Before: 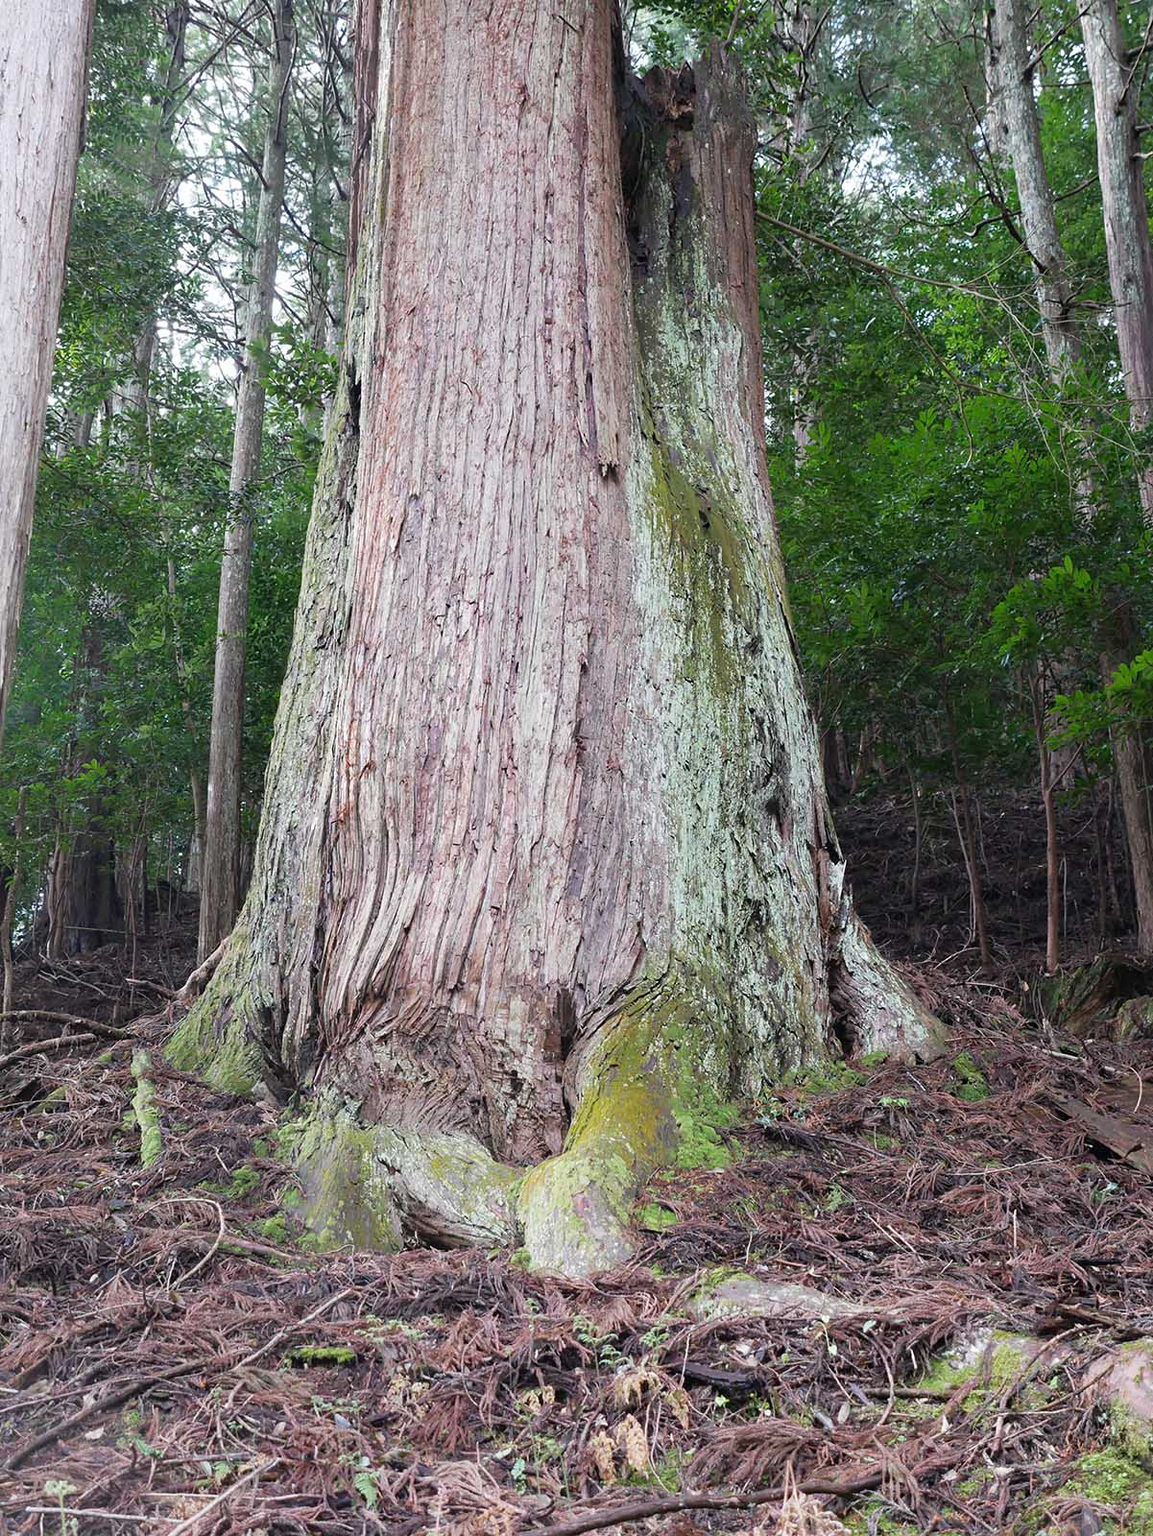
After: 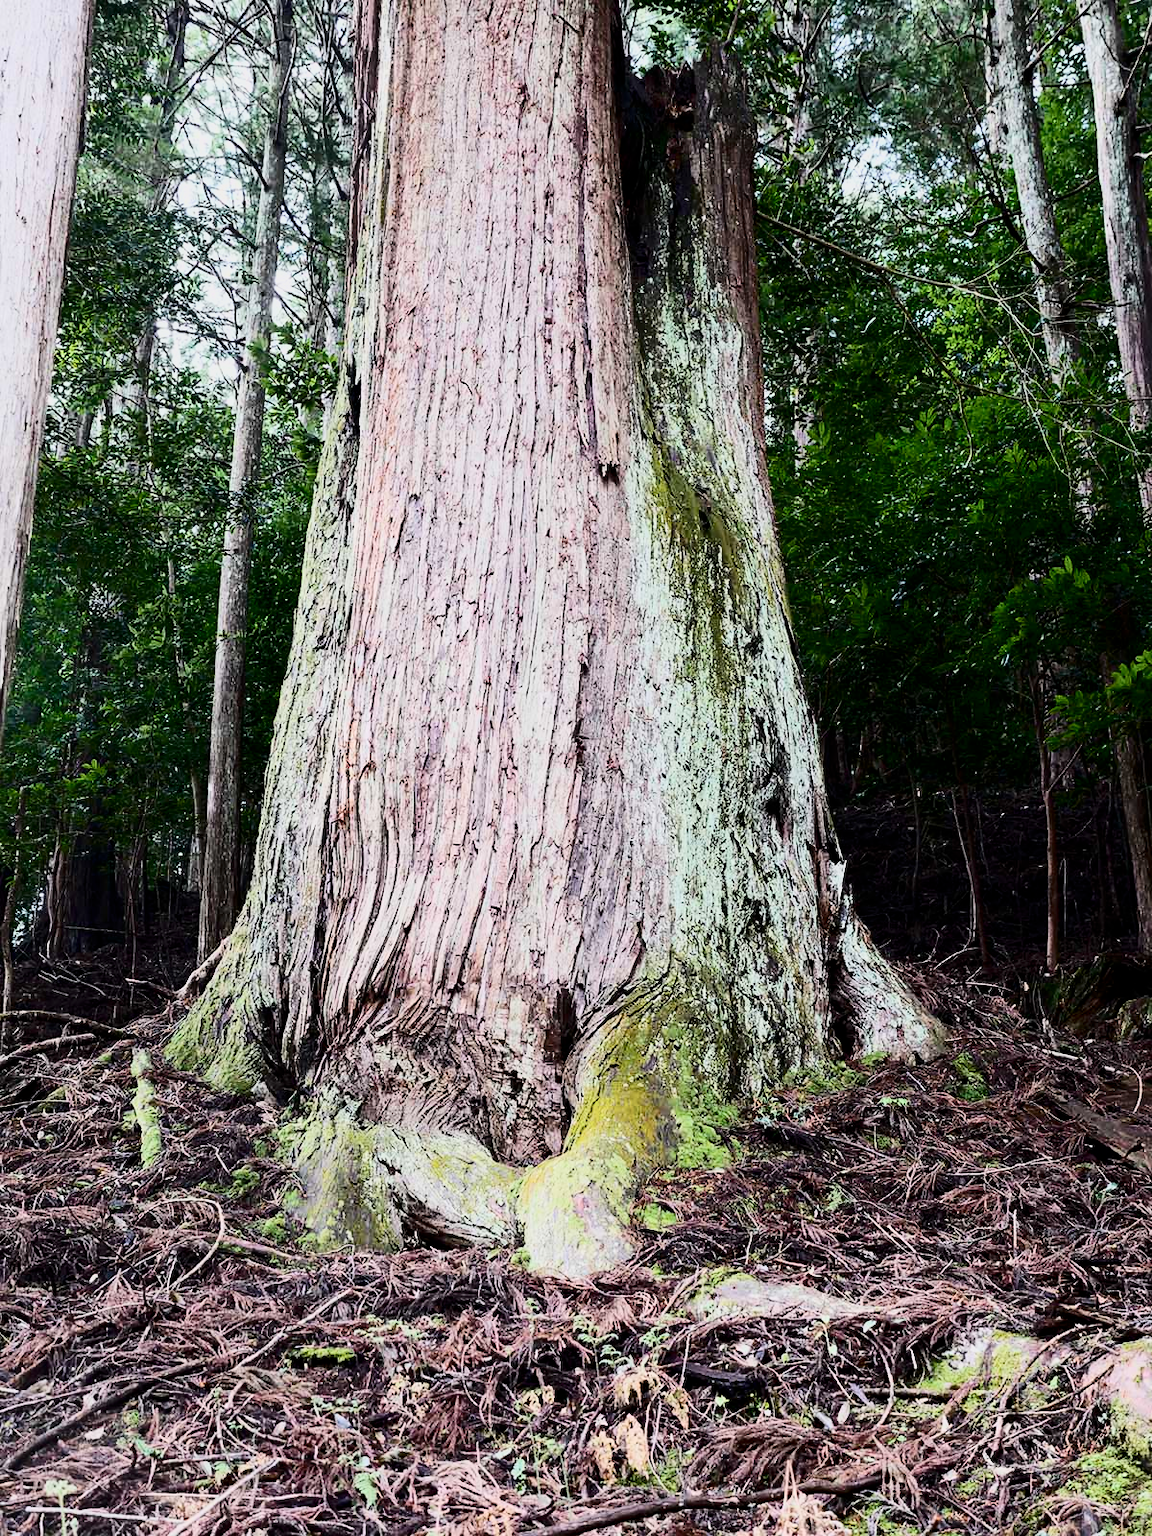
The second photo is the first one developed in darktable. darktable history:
filmic rgb: black relative exposure -6.15 EV, white relative exposure 6.96 EV, hardness 2.23, color science v6 (2022)
contrast brightness saturation: contrast 0.5, saturation -0.1
color balance rgb: perceptual saturation grading › global saturation 20%, global vibrance 20%
rgb levels: preserve colors max RGB
